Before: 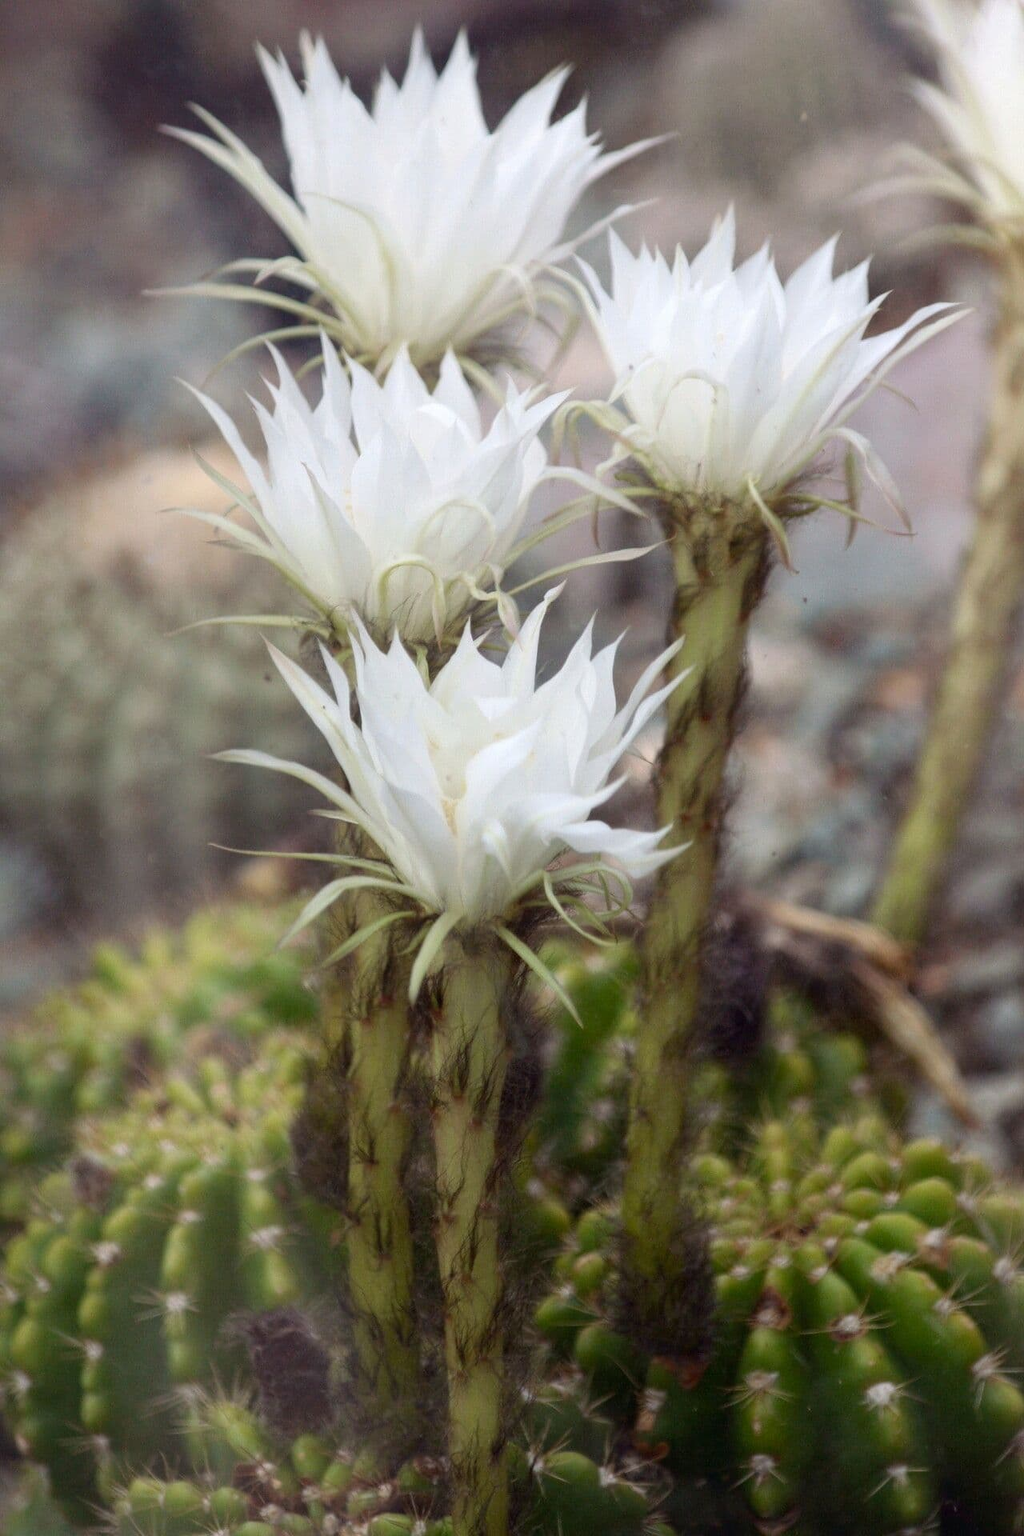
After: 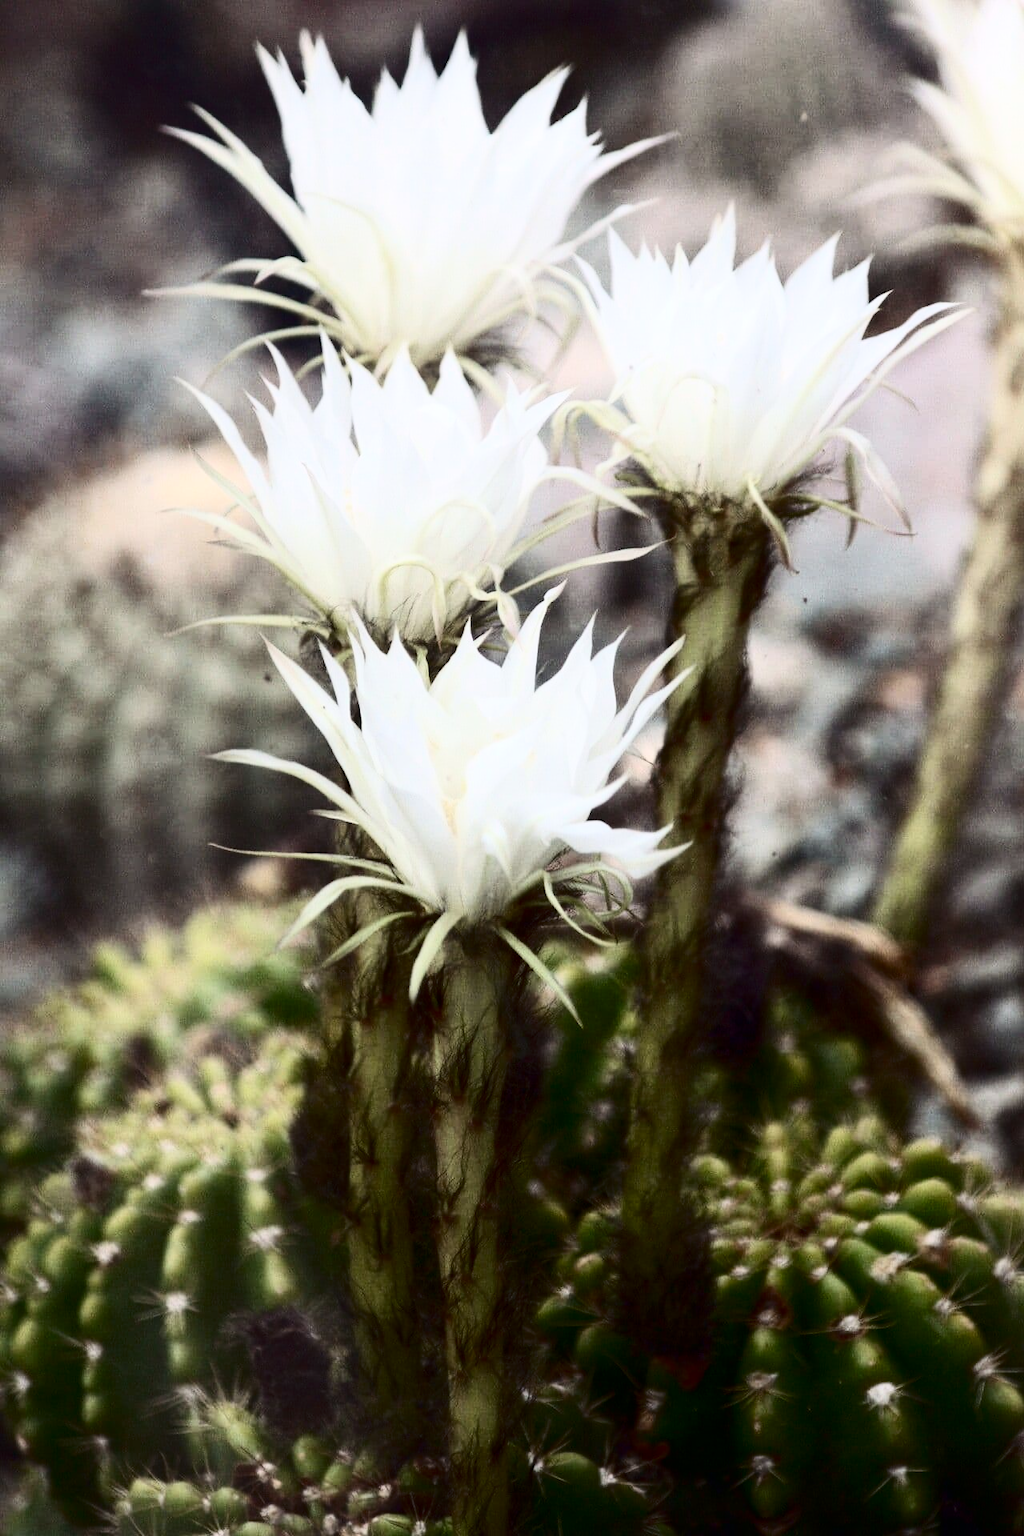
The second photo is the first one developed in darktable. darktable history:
color zones: curves: ch0 [(0, 0.5) (0.143, 0.5) (0.286, 0.5) (0.429, 0.5) (0.571, 0.5) (0.714, 0.476) (0.857, 0.5) (1, 0.5)]; ch2 [(0, 0.5) (0.143, 0.5) (0.286, 0.5) (0.429, 0.5) (0.571, 0.5) (0.714, 0.487) (0.857, 0.5) (1, 0.5)]
contrast brightness saturation: contrast 0.512, saturation -0.104
